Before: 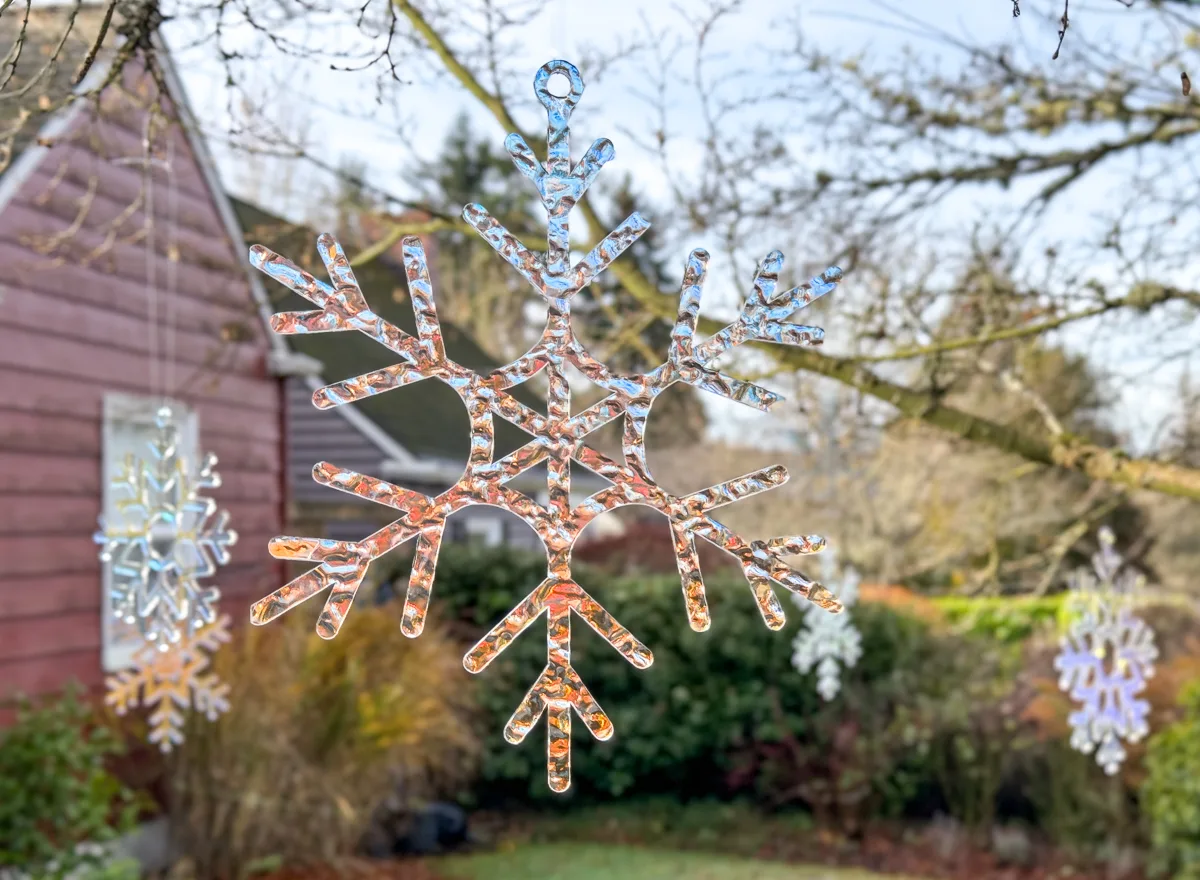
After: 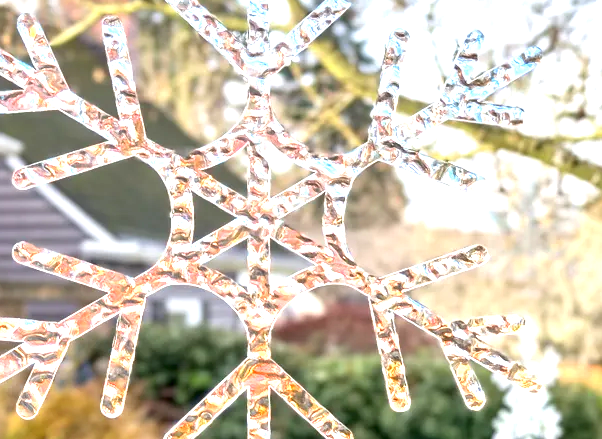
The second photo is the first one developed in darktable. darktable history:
exposure: black level correction 0, exposure 1.199 EV, compensate highlight preservation false
crop: left 25.001%, top 25.091%, right 24.819%, bottom 25.02%
